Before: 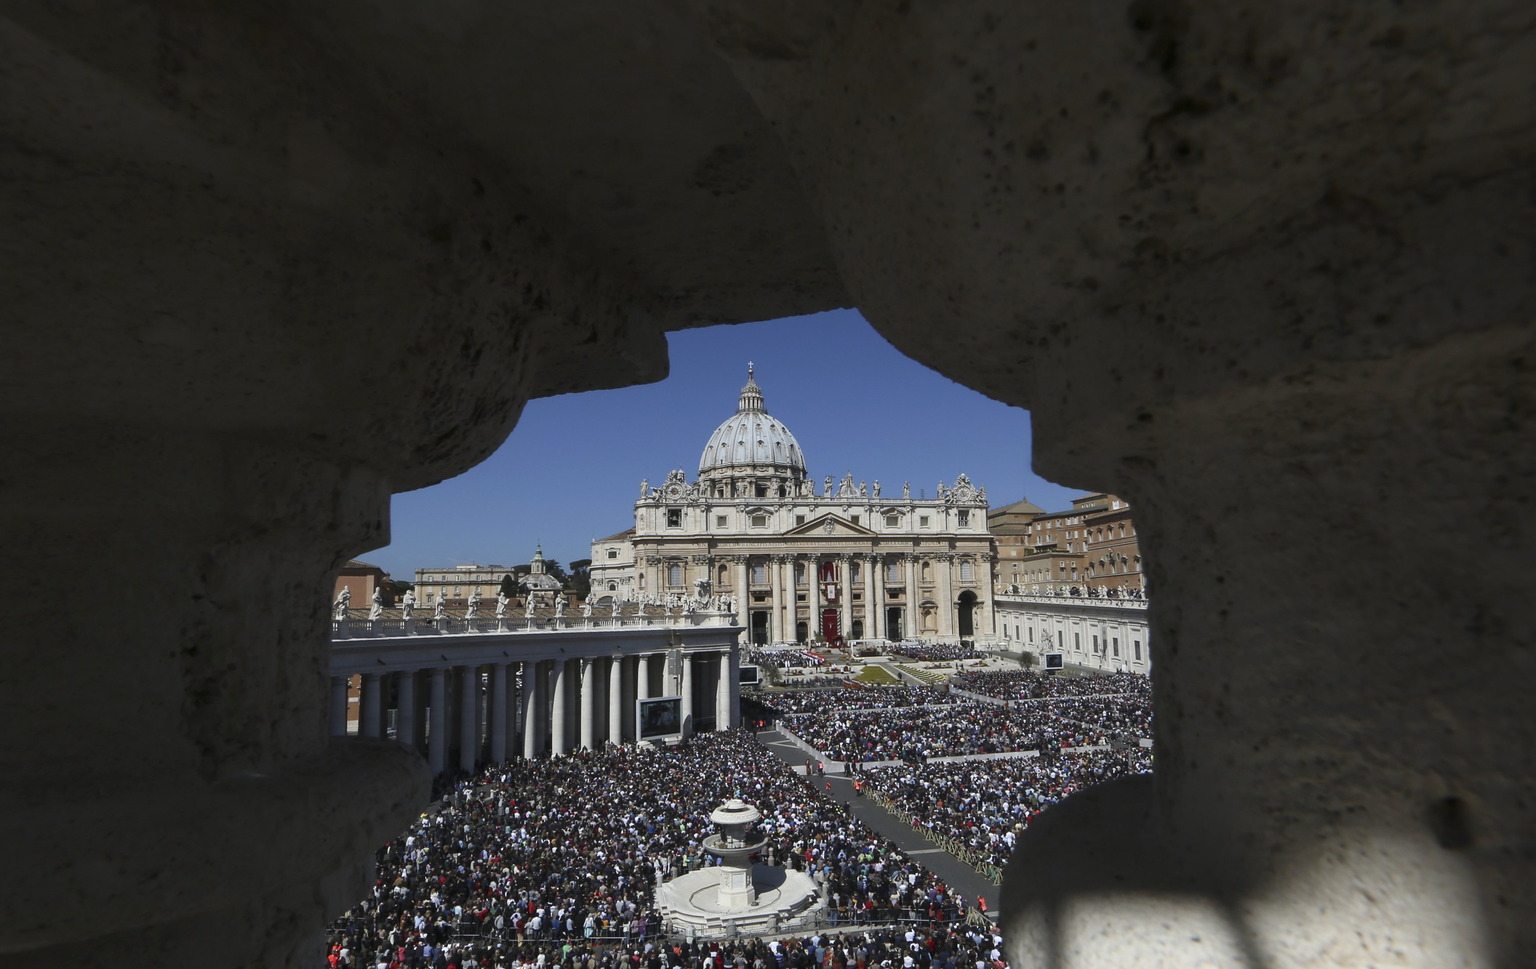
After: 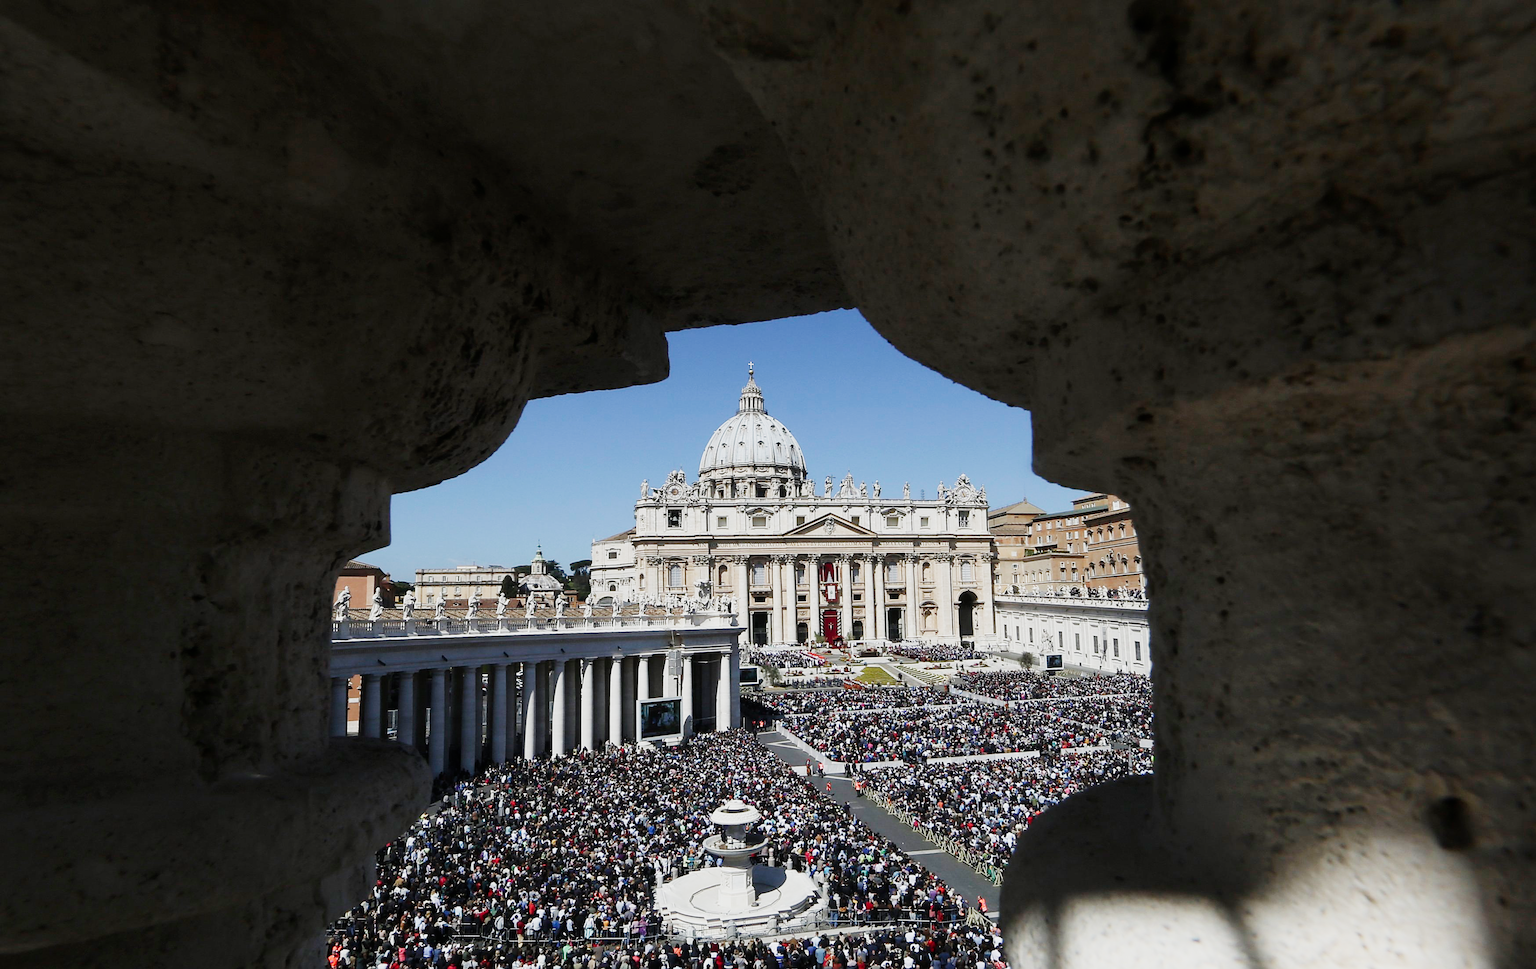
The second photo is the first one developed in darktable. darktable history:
sharpen: on, module defaults
exposure: exposure 1.137 EV, compensate highlight preservation false
sigmoid: skew -0.2, preserve hue 0%, red attenuation 0.1, red rotation 0.035, green attenuation 0.1, green rotation -0.017, blue attenuation 0.15, blue rotation -0.052, base primaries Rec2020
